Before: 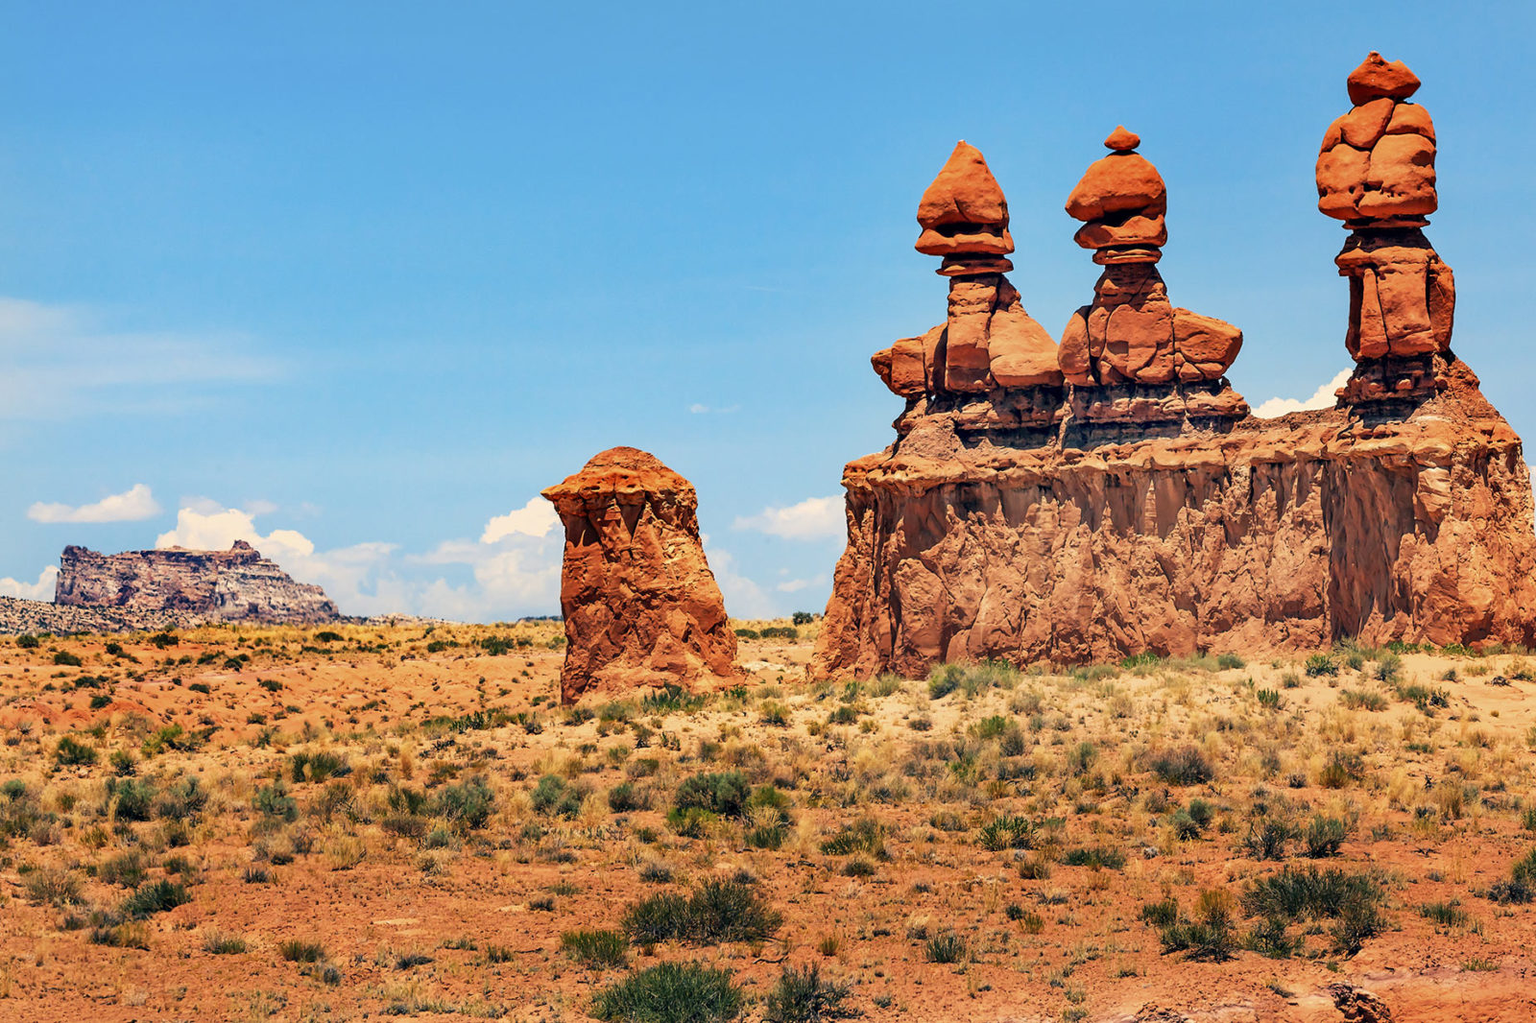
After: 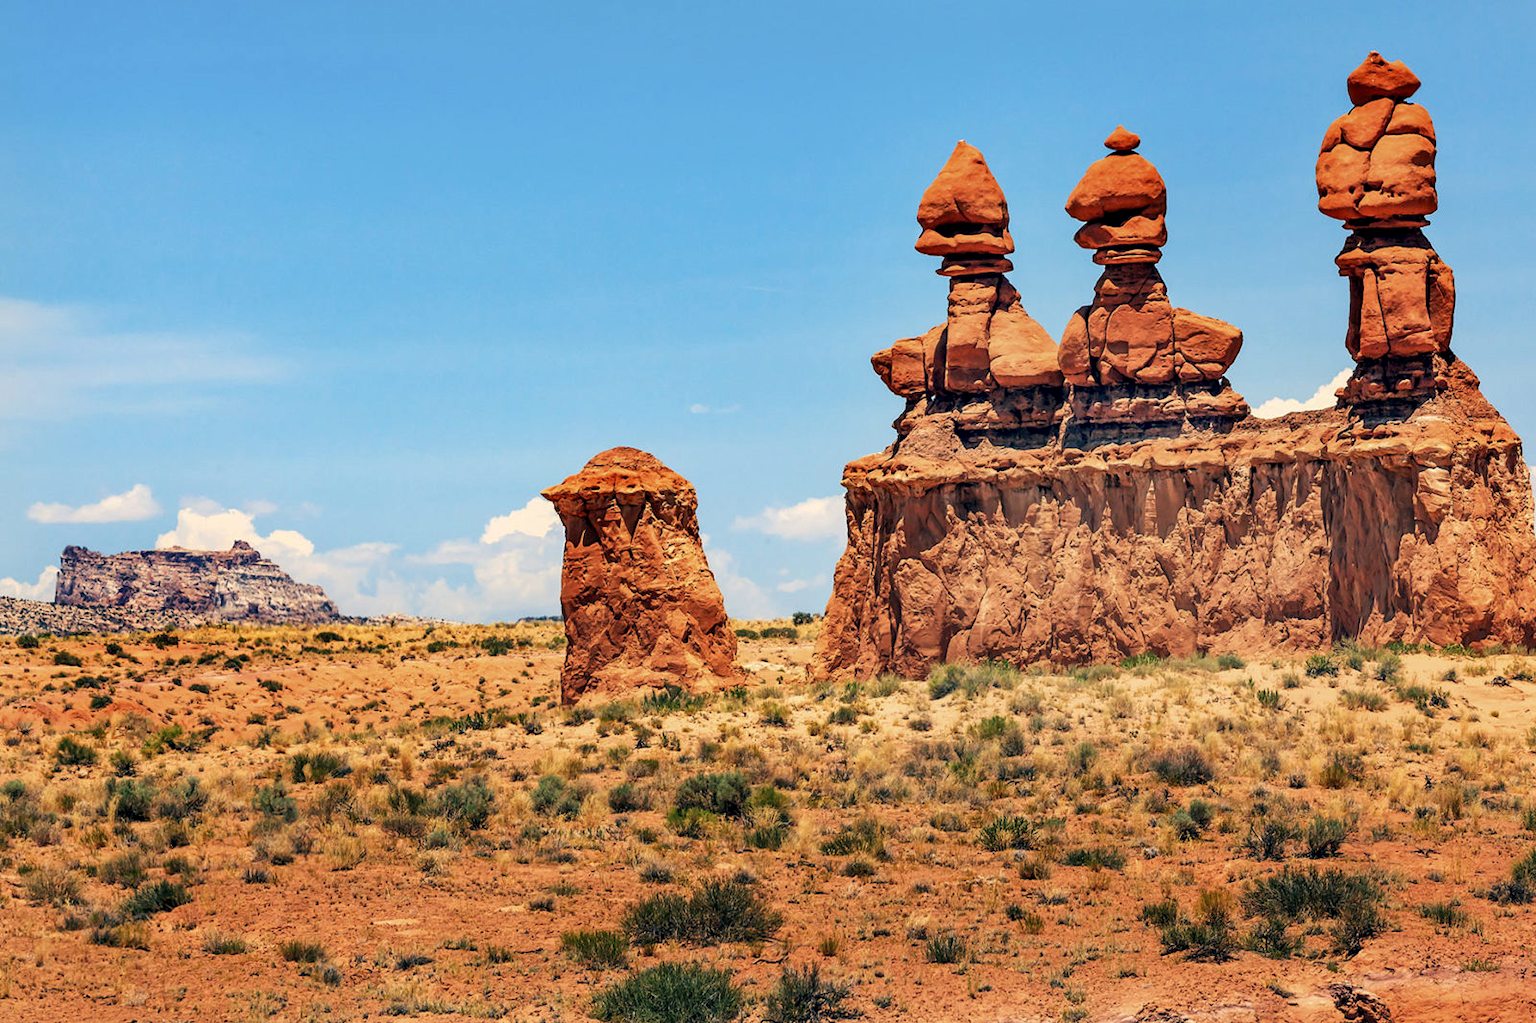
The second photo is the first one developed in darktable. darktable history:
local contrast: highlights 100%, shadows 101%, detail 119%, midtone range 0.2
